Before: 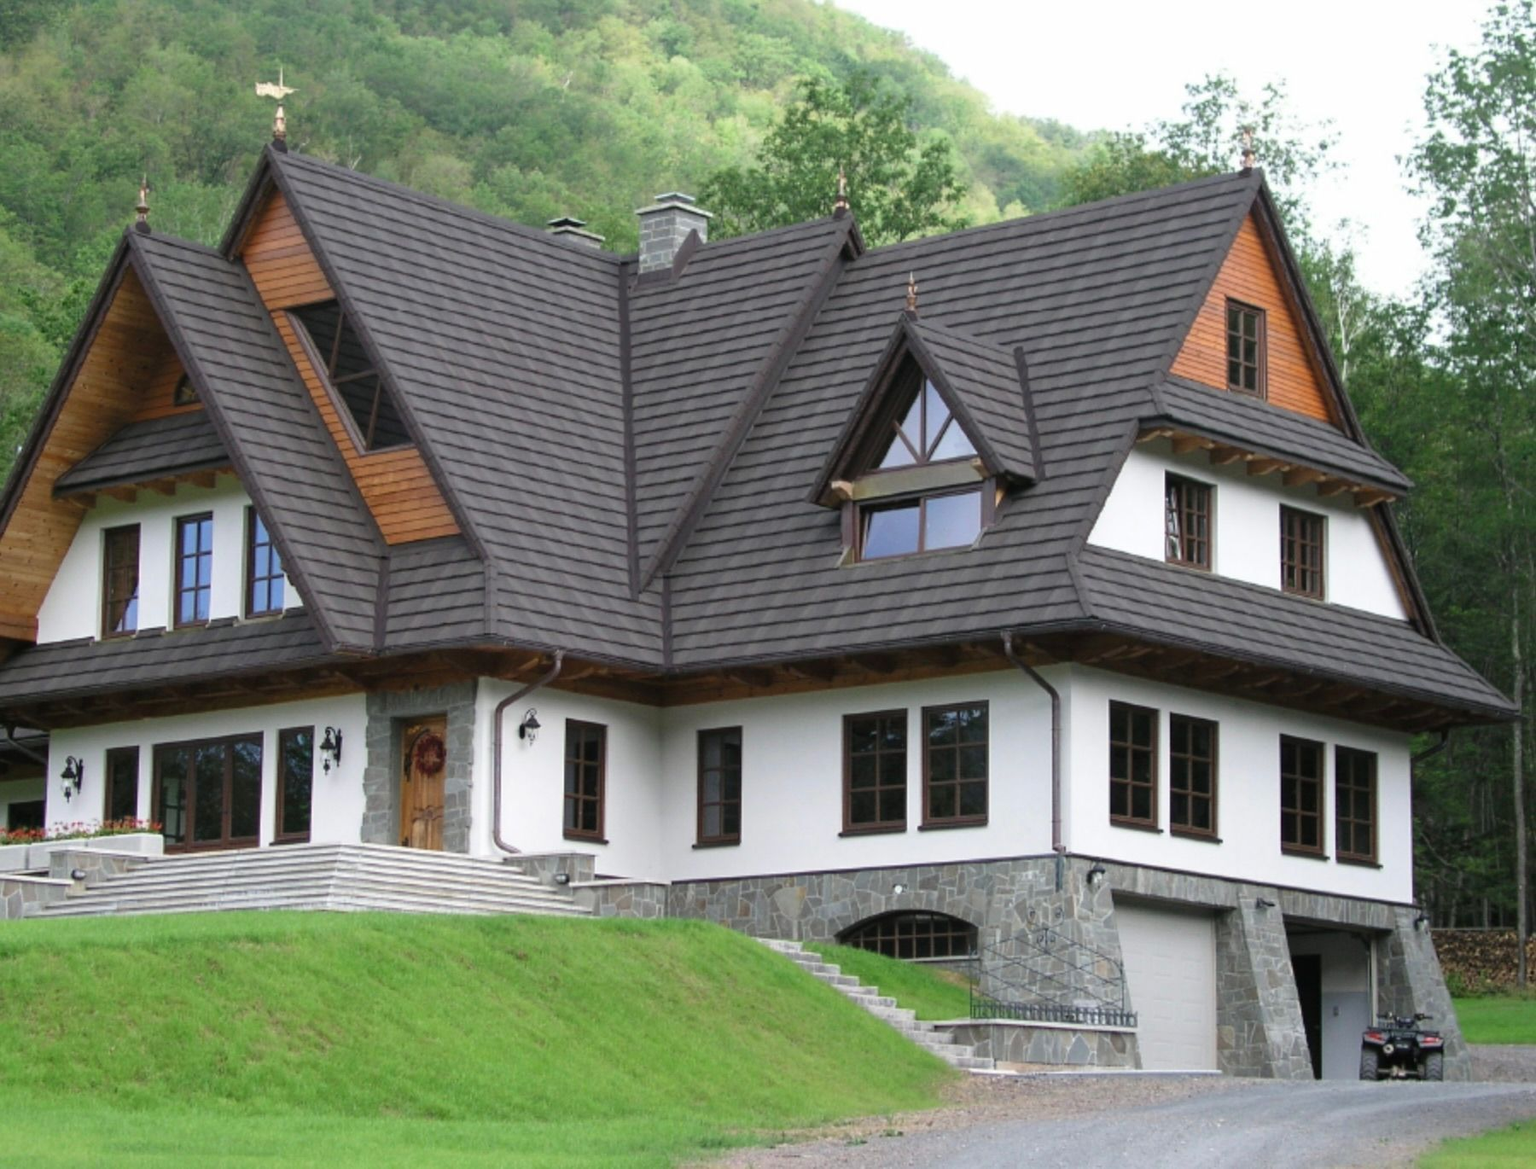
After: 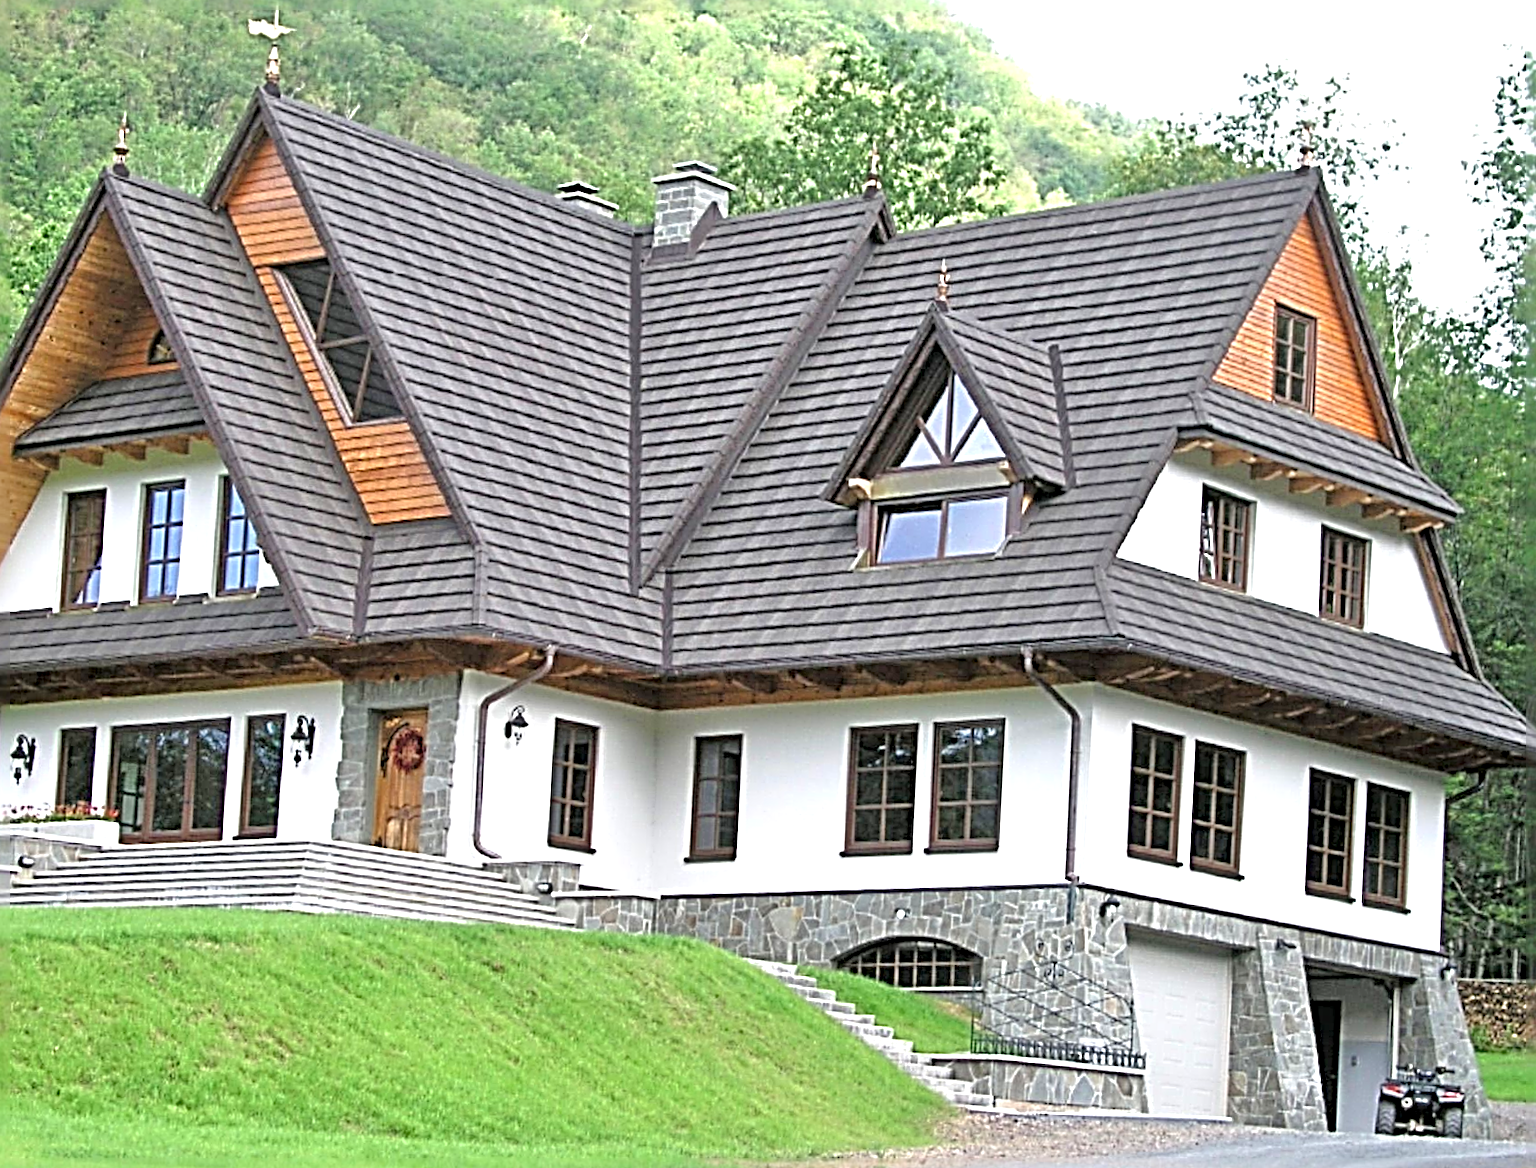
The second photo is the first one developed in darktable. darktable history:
exposure: exposure 0.6 EV, compensate highlight preservation false
rotate and perspective: rotation 0.174°, lens shift (vertical) 0.013, lens shift (horizontal) 0.019, shear 0.001, automatic cropping original format, crop left 0.007, crop right 0.991, crop top 0.016, crop bottom 0.997
crop and rotate: angle -2.38°
tone equalizer: -7 EV 0.15 EV, -6 EV 0.6 EV, -5 EV 1.15 EV, -4 EV 1.33 EV, -3 EV 1.15 EV, -2 EV 0.6 EV, -1 EV 0.15 EV, mask exposure compensation -0.5 EV
sharpen: radius 4.001, amount 2
